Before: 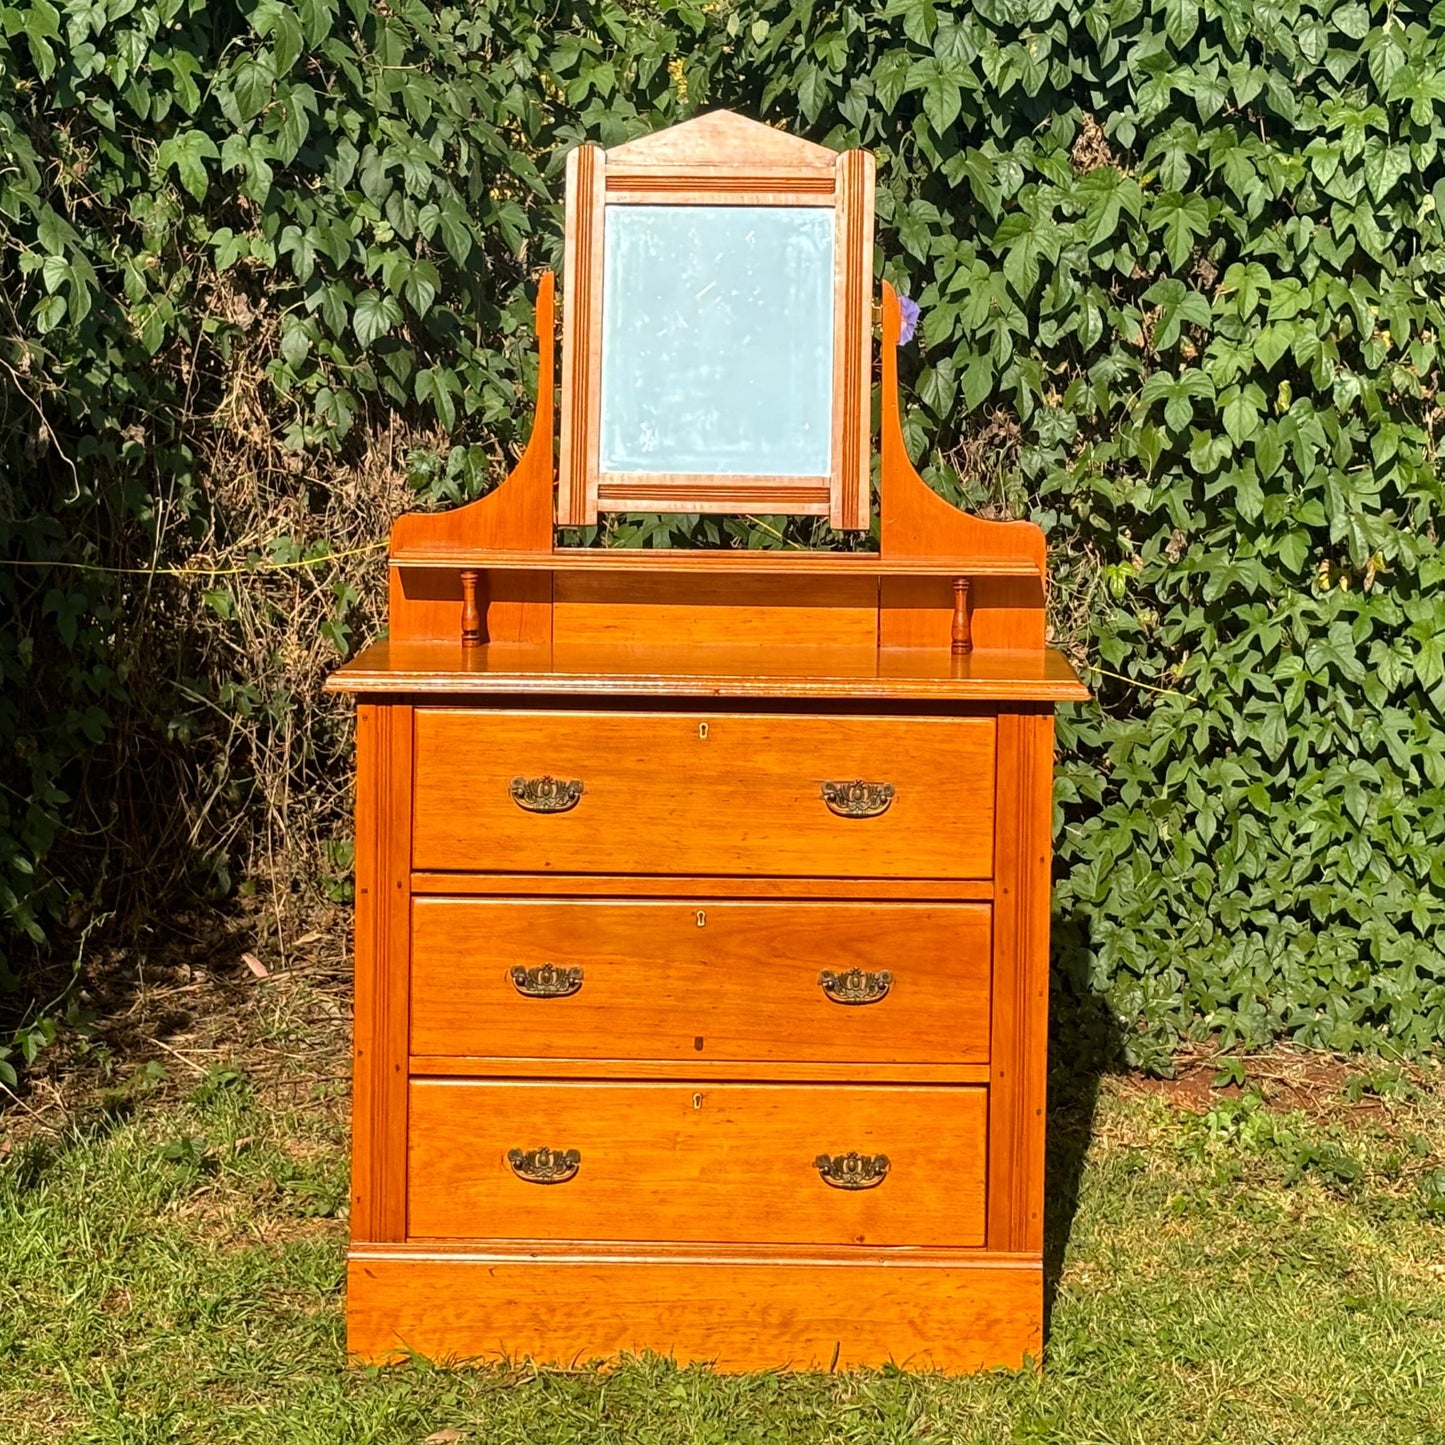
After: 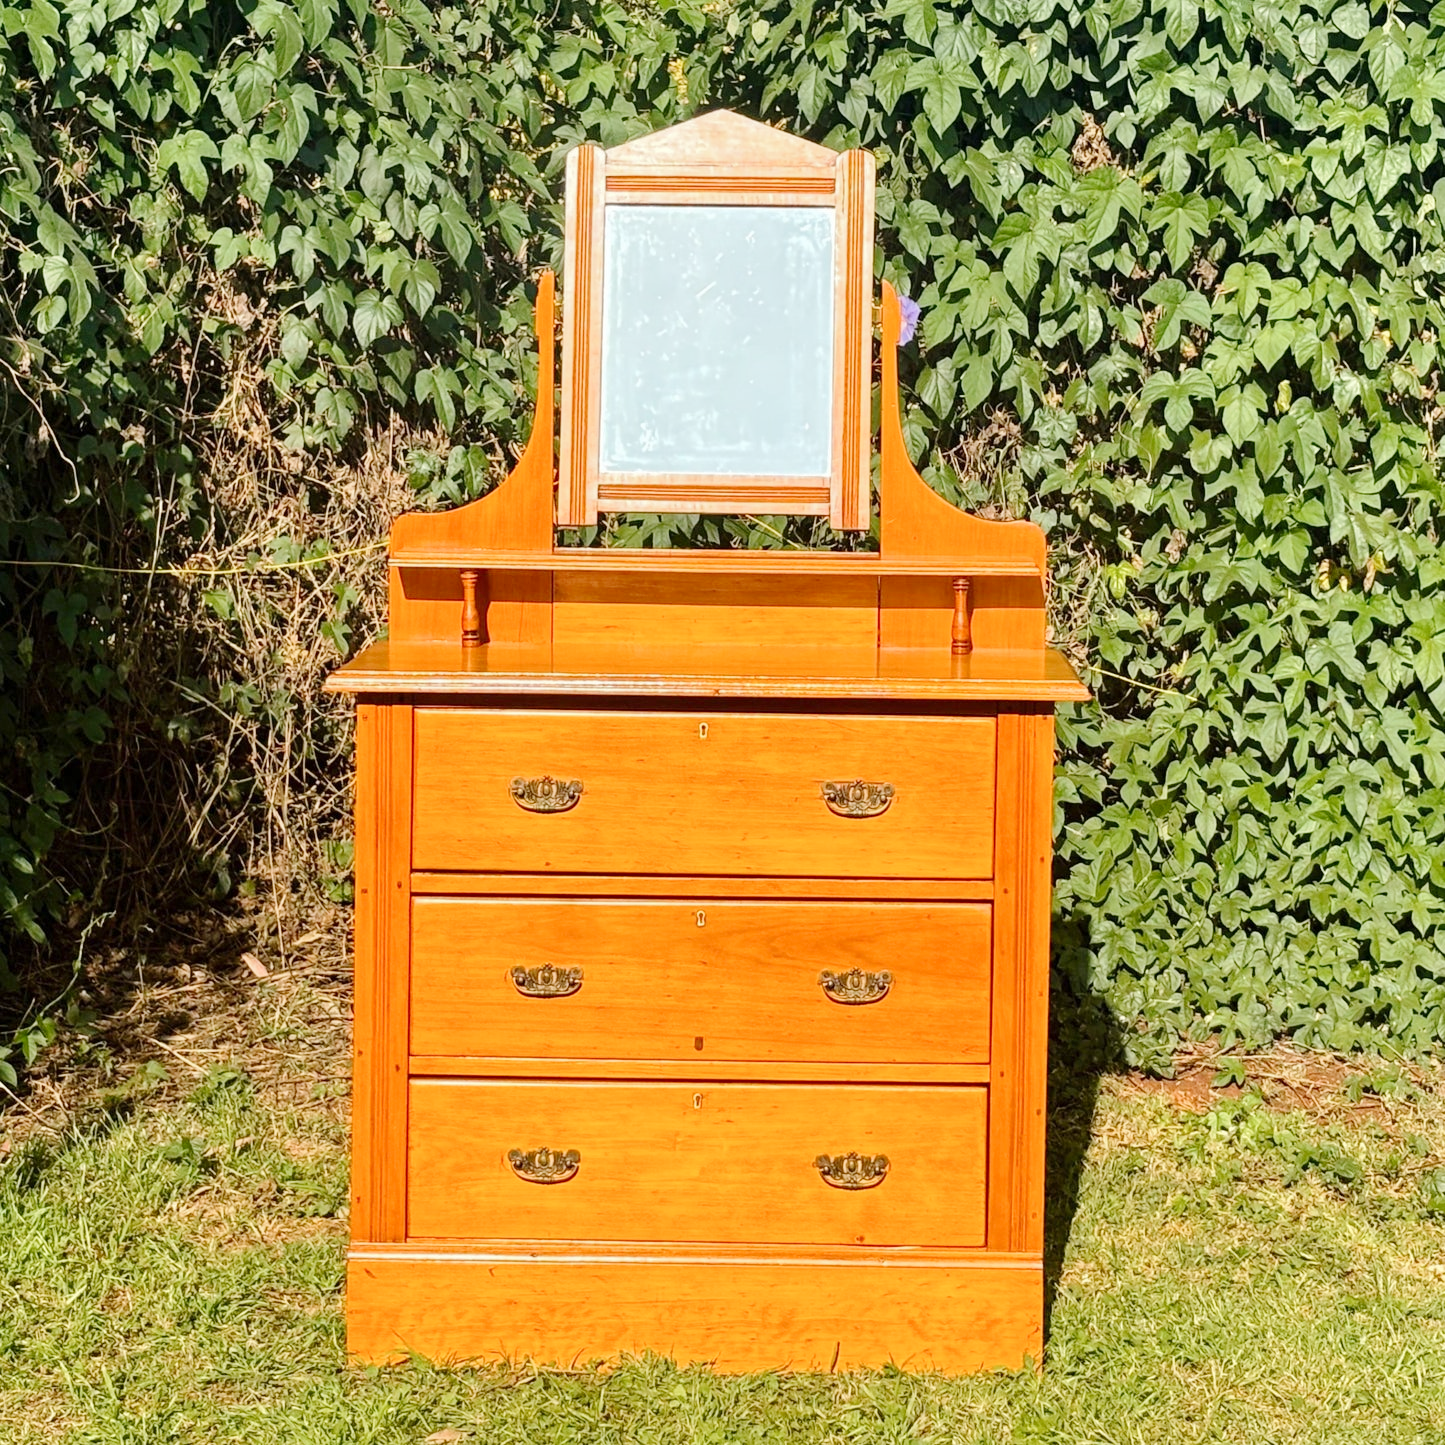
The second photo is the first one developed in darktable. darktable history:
tone curve: curves: ch0 [(0, 0) (0.003, 0.004) (0.011, 0.015) (0.025, 0.033) (0.044, 0.058) (0.069, 0.091) (0.1, 0.131) (0.136, 0.179) (0.177, 0.233) (0.224, 0.296) (0.277, 0.364) (0.335, 0.434) (0.399, 0.511) (0.468, 0.584) (0.543, 0.656) (0.623, 0.729) (0.709, 0.799) (0.801, 0.874) (0.898, 0.936) (1, 1)], preserve colors none
base curve: curves: ch0 [(0, 0) (0.235, 0.266) (0.503, 0.496) (0.786, 0.72) (1, 1)]
